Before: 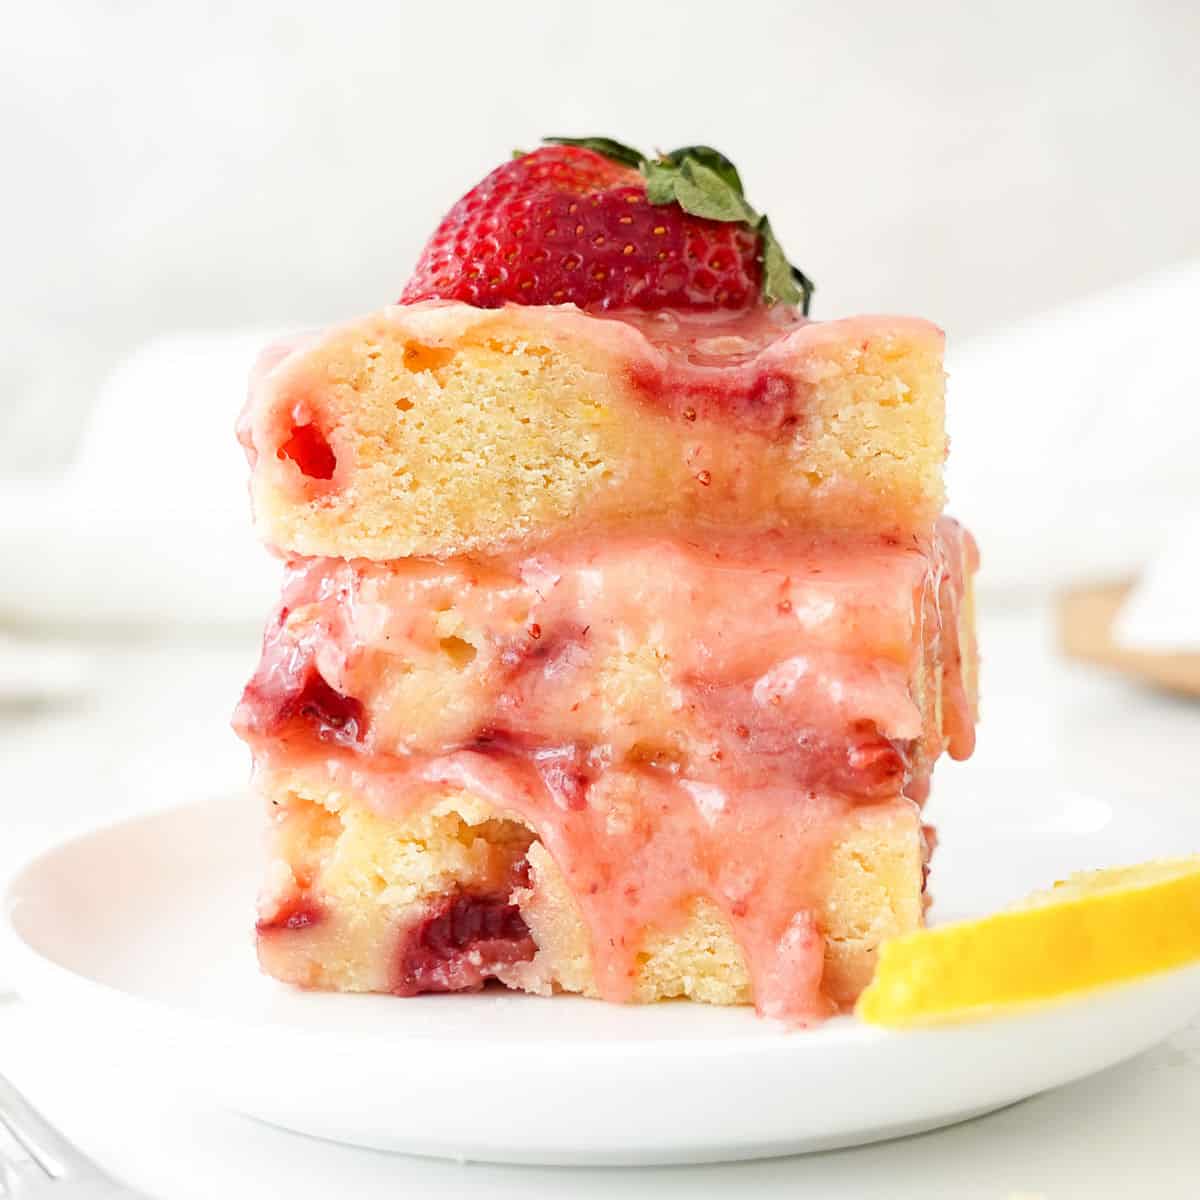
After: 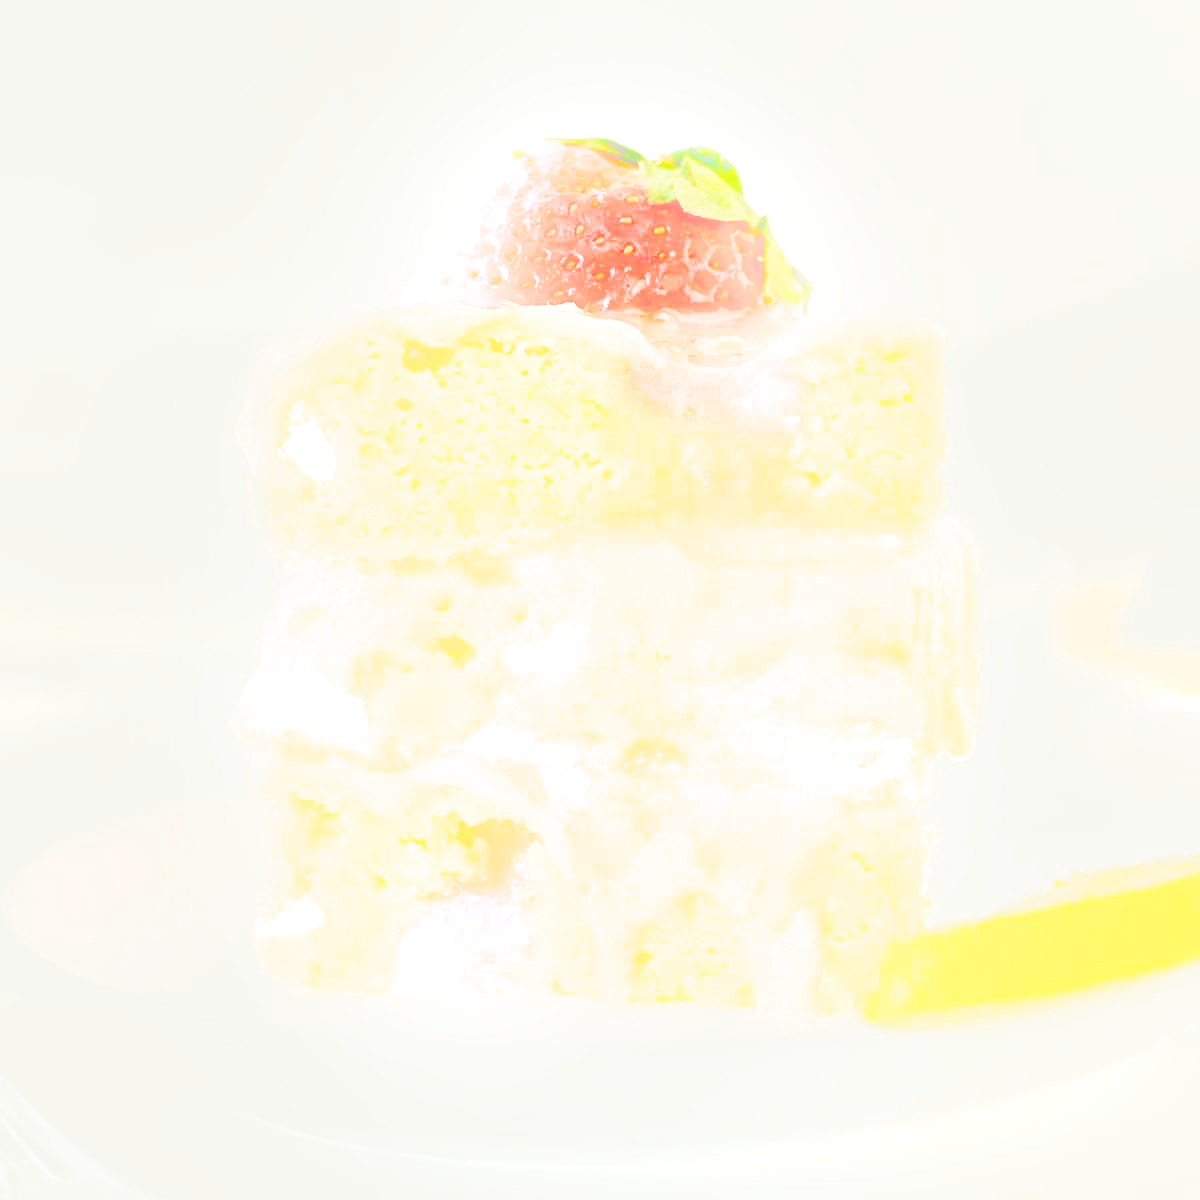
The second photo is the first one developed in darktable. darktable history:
exposure: exposure 1 EV, compensate highlight preservation false
tone curve: curves: ch0 [(0, 0) (0.003, 0.03) (0.011, 0.03) (0.025, 0.033) (0.044, 0.035) (0.069, 0.04) (0.1, 0.046) (0.136, 0.052) (0.177, 0.08) (0.224, 0.121) (0.277, 0.225) (0.335, 0.343) (0.399, 0.456) (0.468, 0.555) (0.543, 0.647) (0.623, 0.732) (0.709, 0.808) (0.801, 0.886) (0.898, 0.947) (1, 1)], preserve colors none
bloom: threshold 82.5%, strength 16.25%
split-toning: shadows › hue 205.2°, shadows › saturation 0.43, highlights › hue 54°, highlights › saturation 0.54
white balance: red 0.978, blue 0.999
